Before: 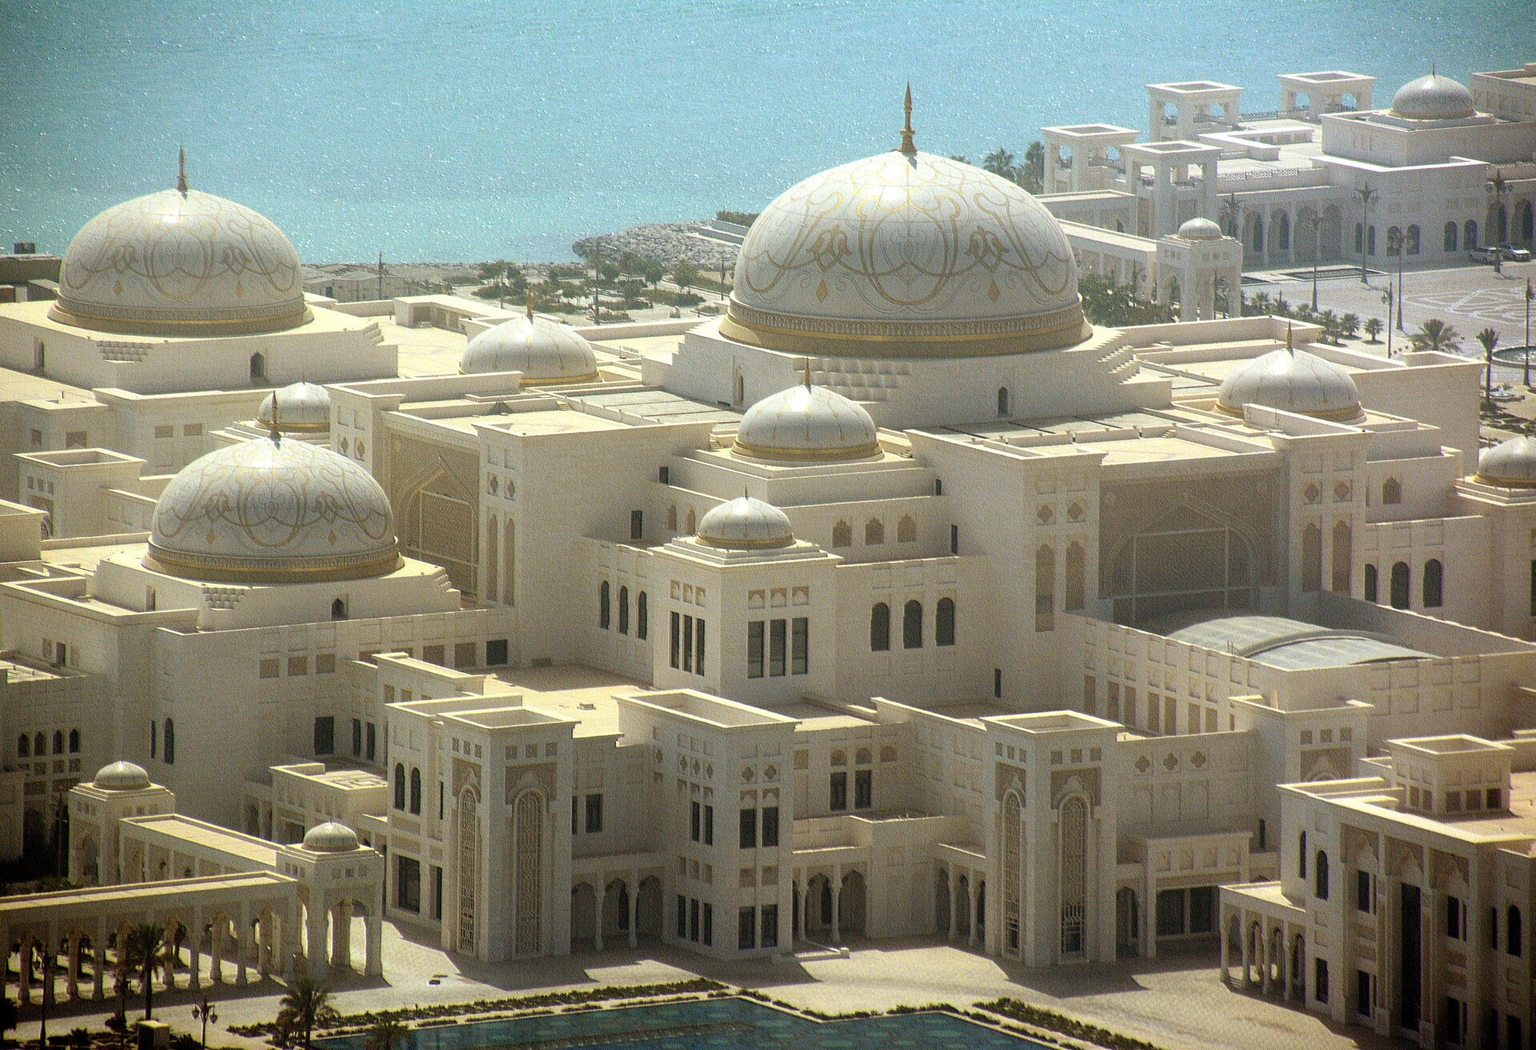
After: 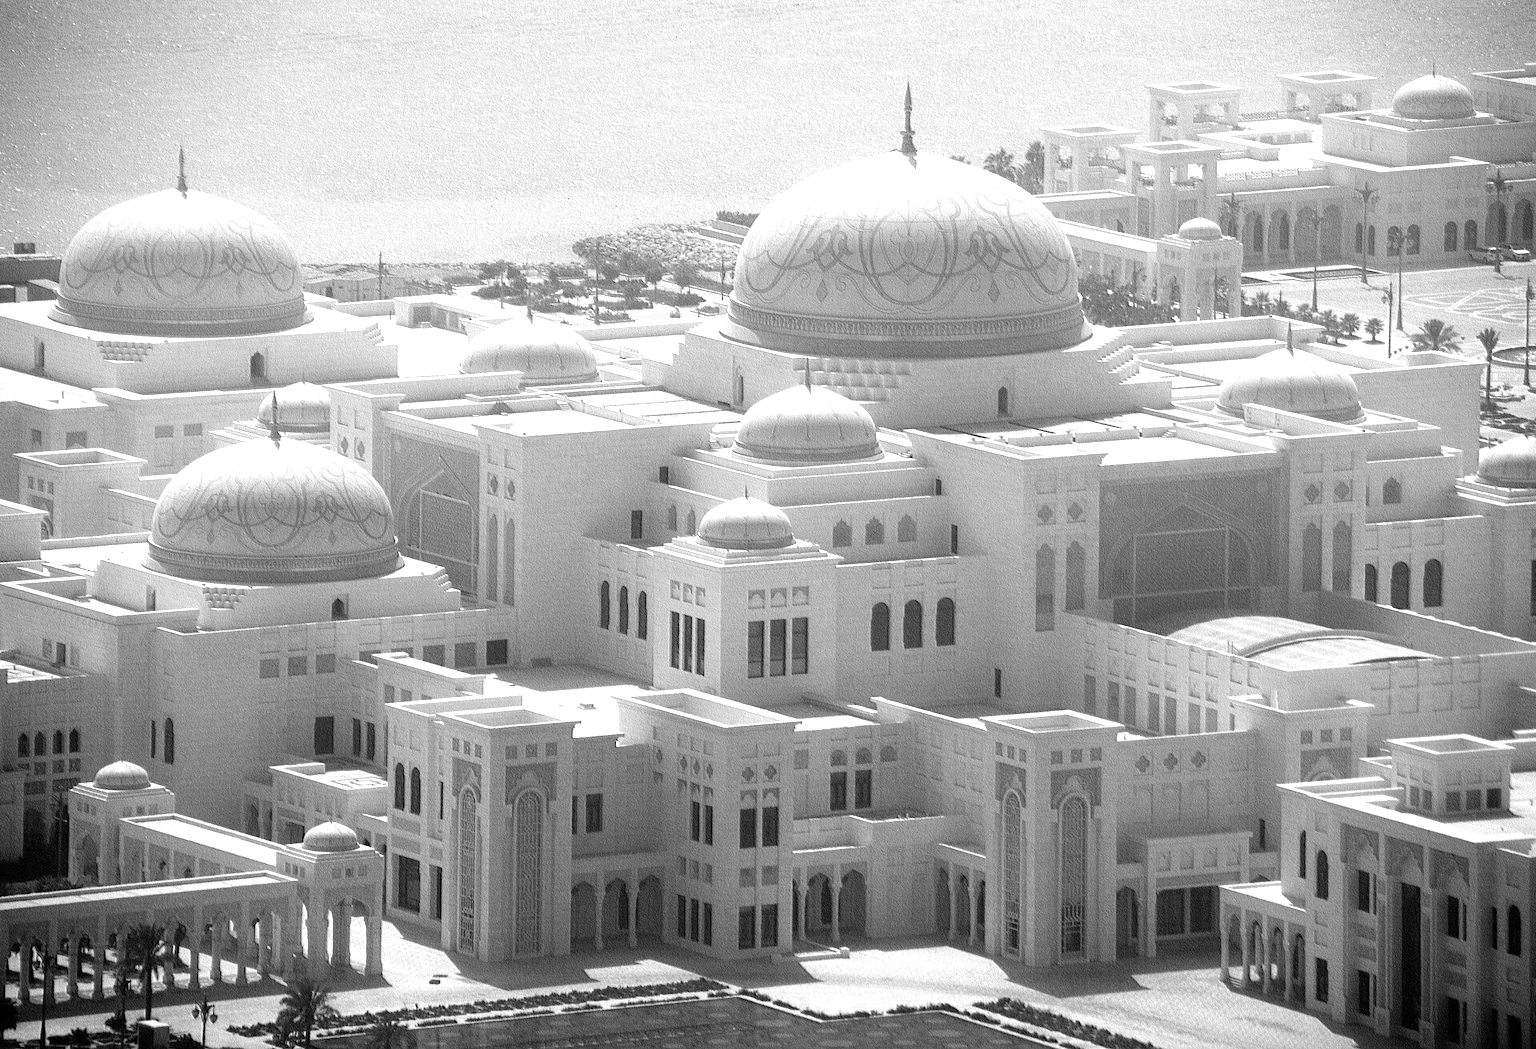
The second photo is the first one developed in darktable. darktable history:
monochrome: a -3.63, b -0.465
exposure: black level correction 0, exposure 0.7 EV, compensate exposure bias true, compensate highlight preservation false
